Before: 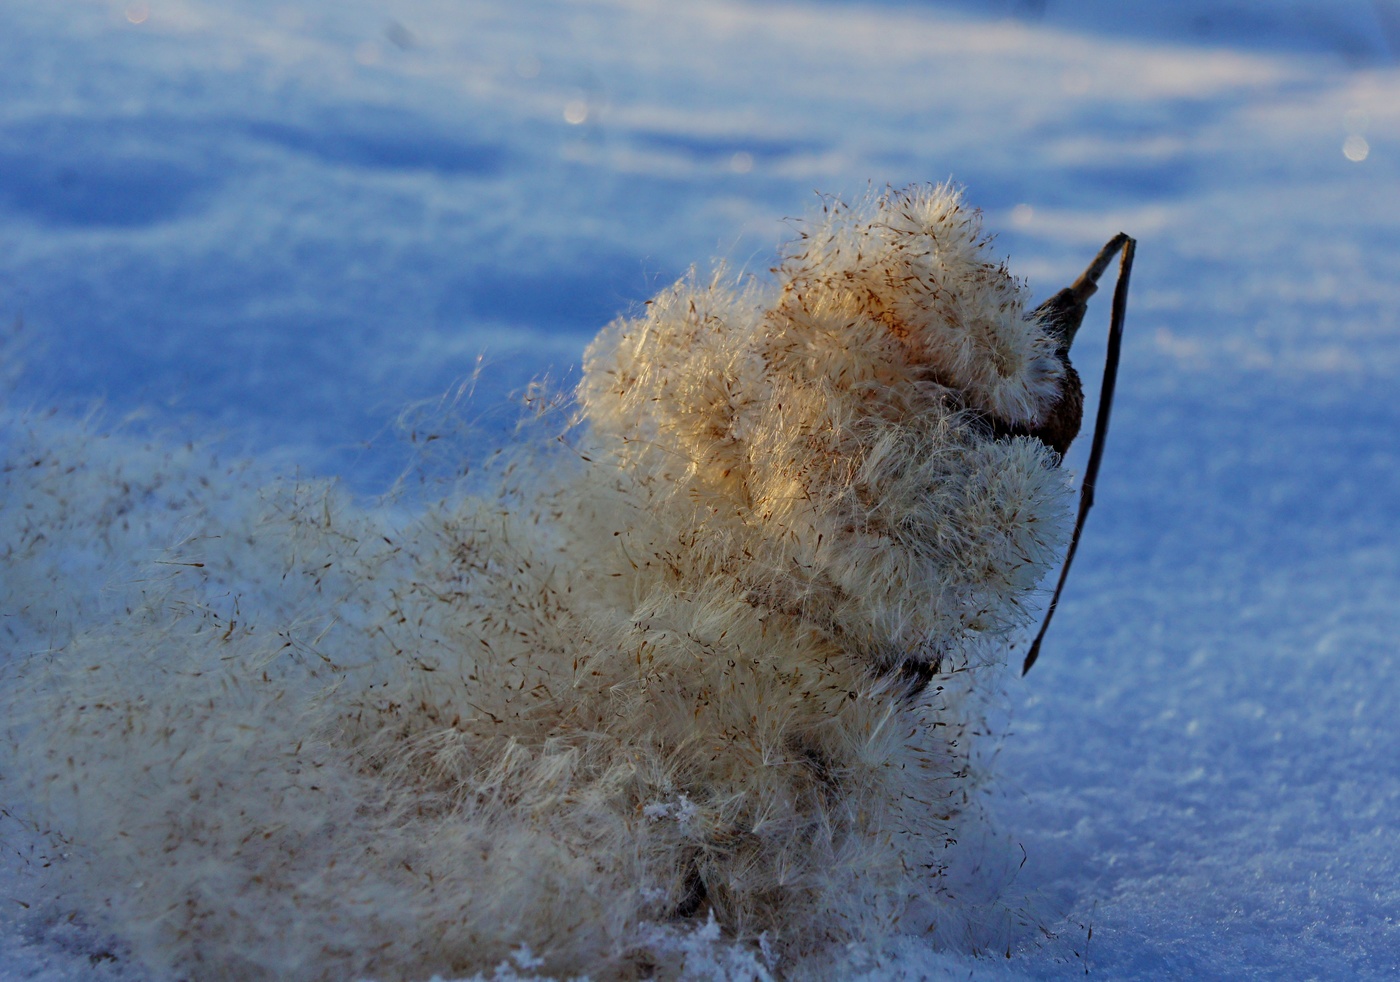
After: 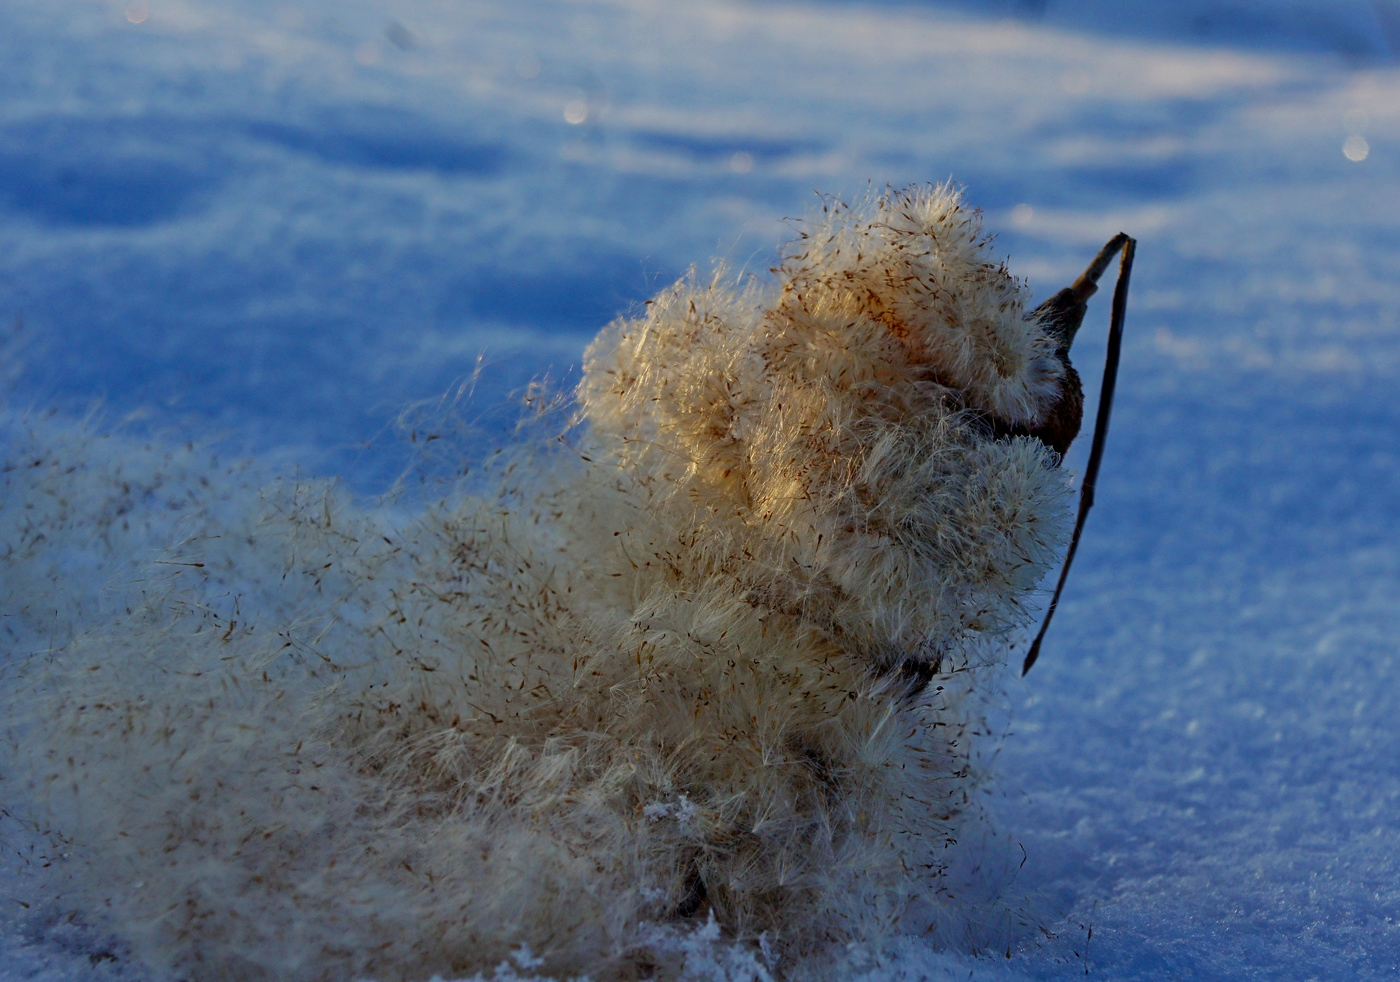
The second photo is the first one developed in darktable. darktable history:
contrast brightness saturation: brightness -0.086
